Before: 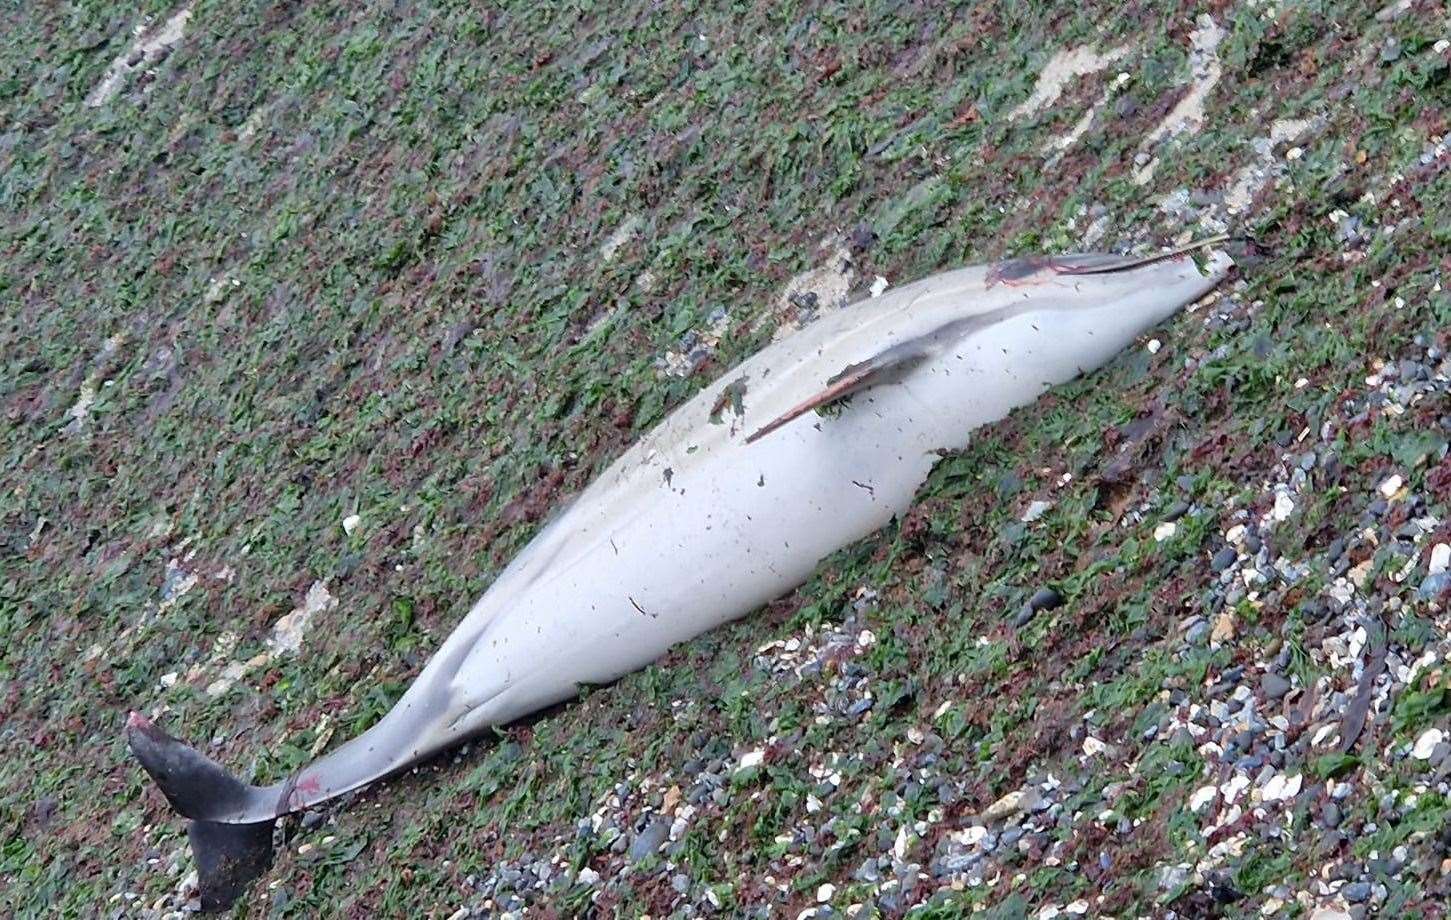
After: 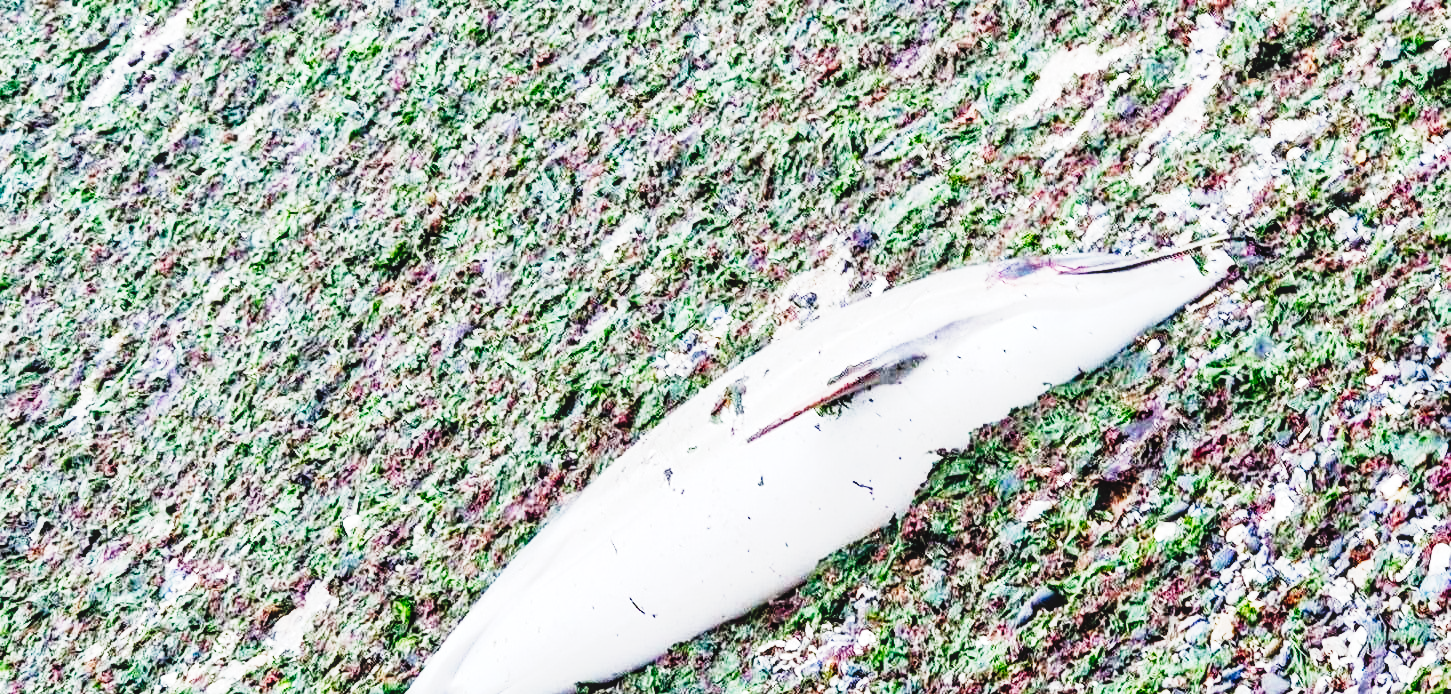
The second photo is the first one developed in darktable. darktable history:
crop: bottom 24.49%
tone curve: curves: ch0 [(0, 0.023) (0.137, 0.069) (0.249, 0.163) (0.487, 0.491) (0.778, 0.858) (0.896, 0.94) (1, 0.988)]; ch1 [(0, 0) (0.396, 0.369) (0.483, 0.459) (0.498, 0.5) (0.515, 0.517) (0.562, 0.6) (0.611, 0.667) (0.692, 0.744) (0.798, 0.863) (1, 1)]; ch2 [(0, 0) (0.426, 0.398) (0.483, 0.481) (0.503, 0.503) (0.526, 0.527) (0.549, 0.59) (0.62, 0.666) (0.705, 0.755) (0.985, 0.966)], preserve colors none
base curve: curves: ch0 [(0, 0) (0, 0.001) (0.001, 0.001) (0.004, 0.002) (0.007, 0.004) (0.015, 0.013) (0.033, 0.045) (0.052, 0.096) (0.075, 0.17) (0.099, 0.241) (0.163, 0.42) (0.219, 0.55) (0.259, 0.616) (0.327, 0.722) (0.365, 0.765) (0.522, 0.873) (0.547, 0.881) (0.689, 0.919) (0.826, 0.952) (1, 1)], preserve colors none
local contrast: on, module defaults
haze removal: compatibility mode true, adaptive false
tone equalizer: -8 EV -0.456 EV, -7 EV -0.387 EV, -6 EV -0.322 EV, -5 EV -0.257 EV, -3 EV 0.225 EV, -2 EV 0.353 EV, -1 EV 0.411 EV, +0 EV 0.404 EV, edges refinement/feathering 500, mask exposure compensation -1.57 EV, preserve details no
